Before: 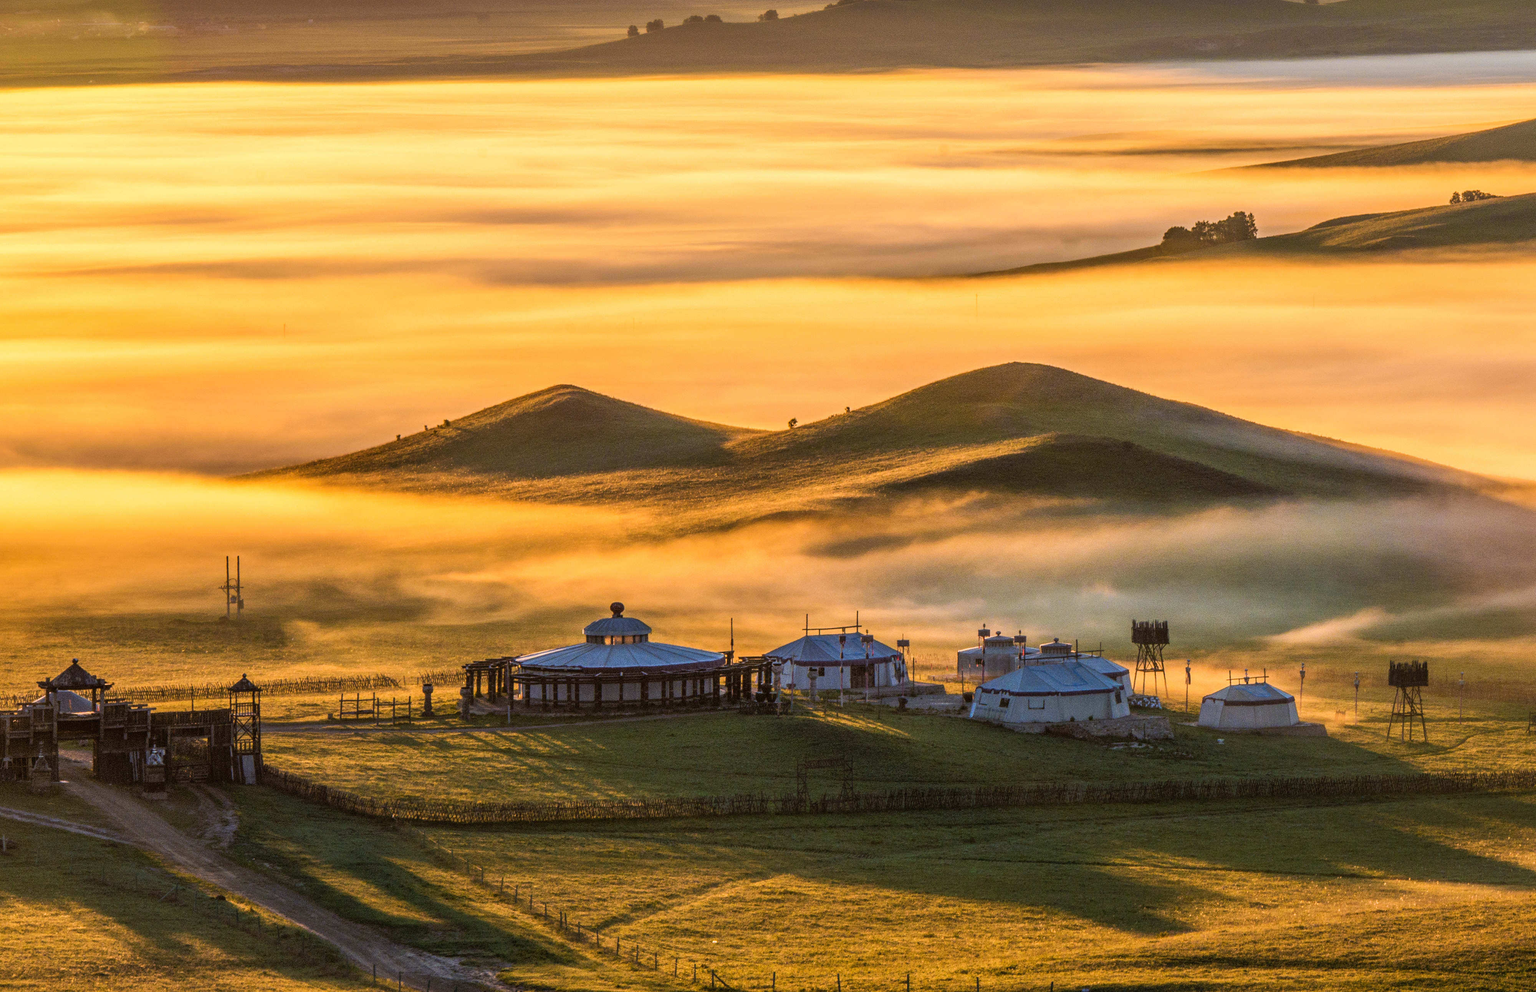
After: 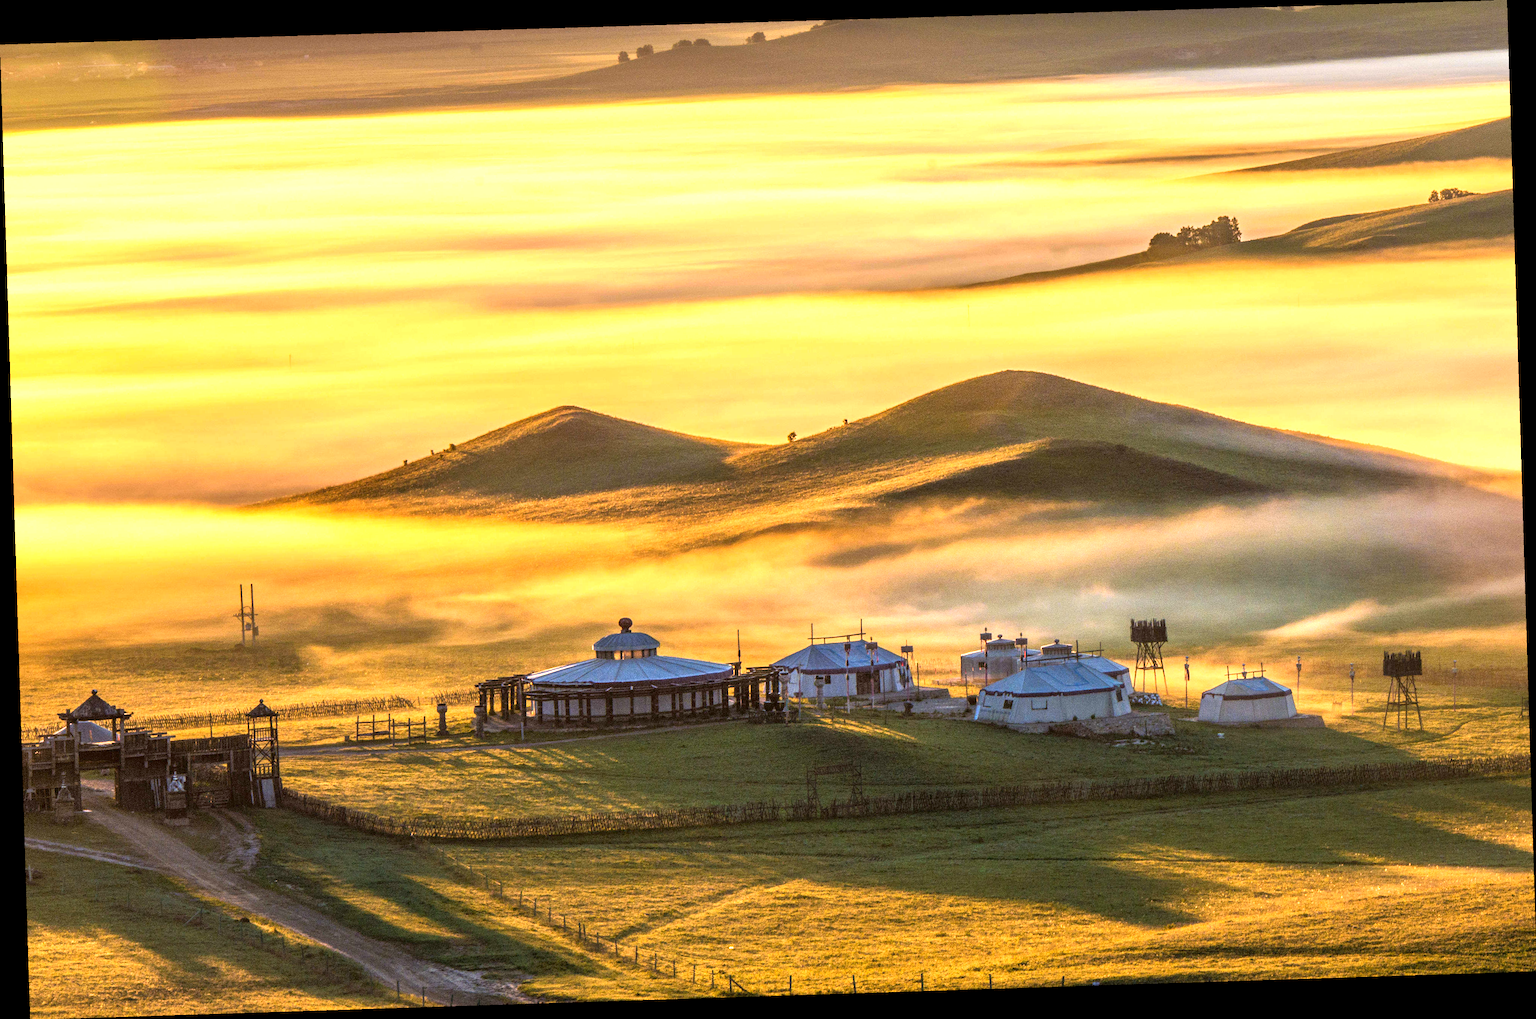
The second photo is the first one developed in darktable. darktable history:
rotate and perspective: rotation -1.77°, lens shift (horizontal) 0.004, automatic cropping off
exposure: black level correction 0.001, exposure 0.5 EV, compensate exposure bias true, compensate highlight preservation false
